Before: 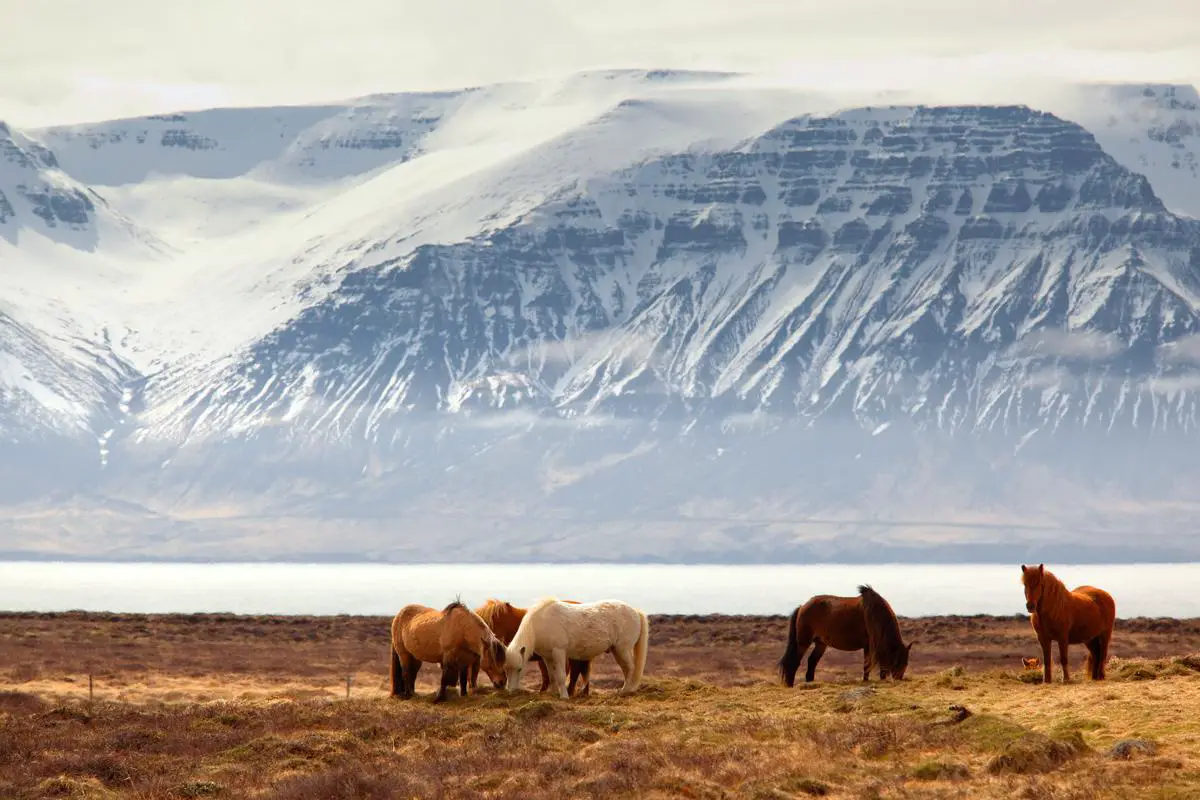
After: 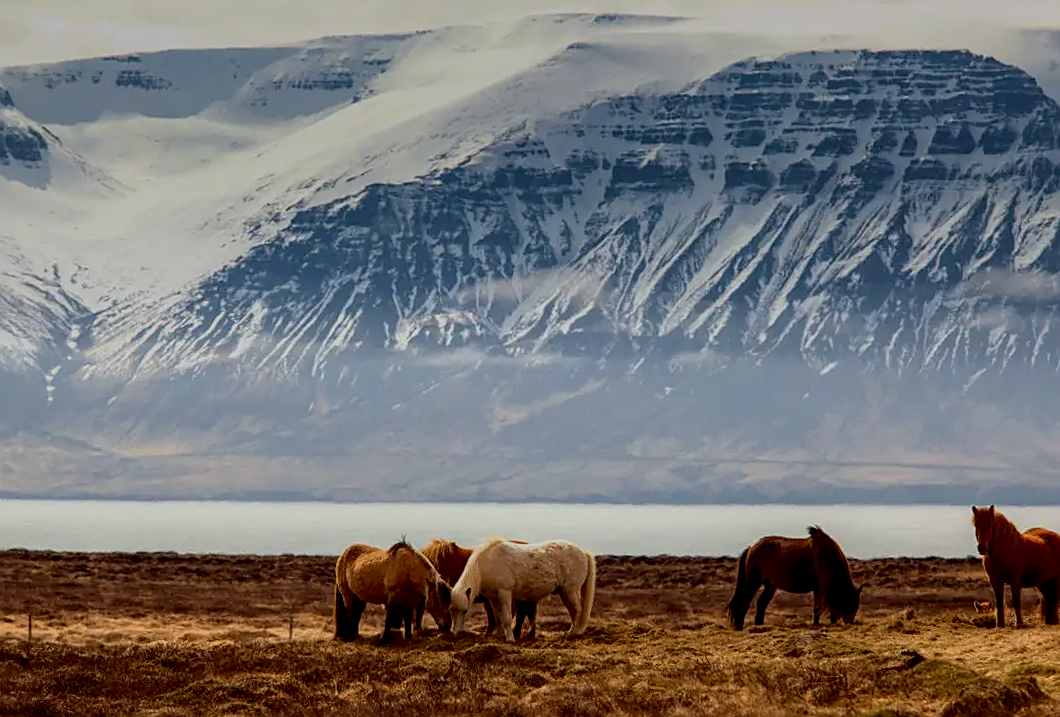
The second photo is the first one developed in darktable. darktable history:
tone curve: curves: ch0 [(0, 0) (0.091, 0.077) (0.389, 0.458) (0.745, 0.82) (0.856, 0.899) (0.92, 0.938) (1, 0.973)]; ch1 [(0, 0) (0.437, 0.404) (0.5, 0.5) (0.529, 0.55) (0.58, 0.6) (0.616, 0.649) (1, 1)]; ch2 [(0, 0) (0.442, 0.415) (0.5, 0.5) (0.535, 0.557) (0.585, 0.62) (1, 1)], color space Lab, independent channels, preserve colors none
local contrast: detail 150%
exposure: exposure -1.468 EV, compensate highlight preservation false
rotate and perspective: rotation 0.226°, lens shift (vertical) -0.042, crop left 0.023, crop right 0.982, crop top 0.006, crop bottom 0.994
crop: left 3.305%, top 6.436%, right 6.389%, bottom 3.258%
sharpen: on, module defaults
color contrast: green-magenta contrast 0.96
